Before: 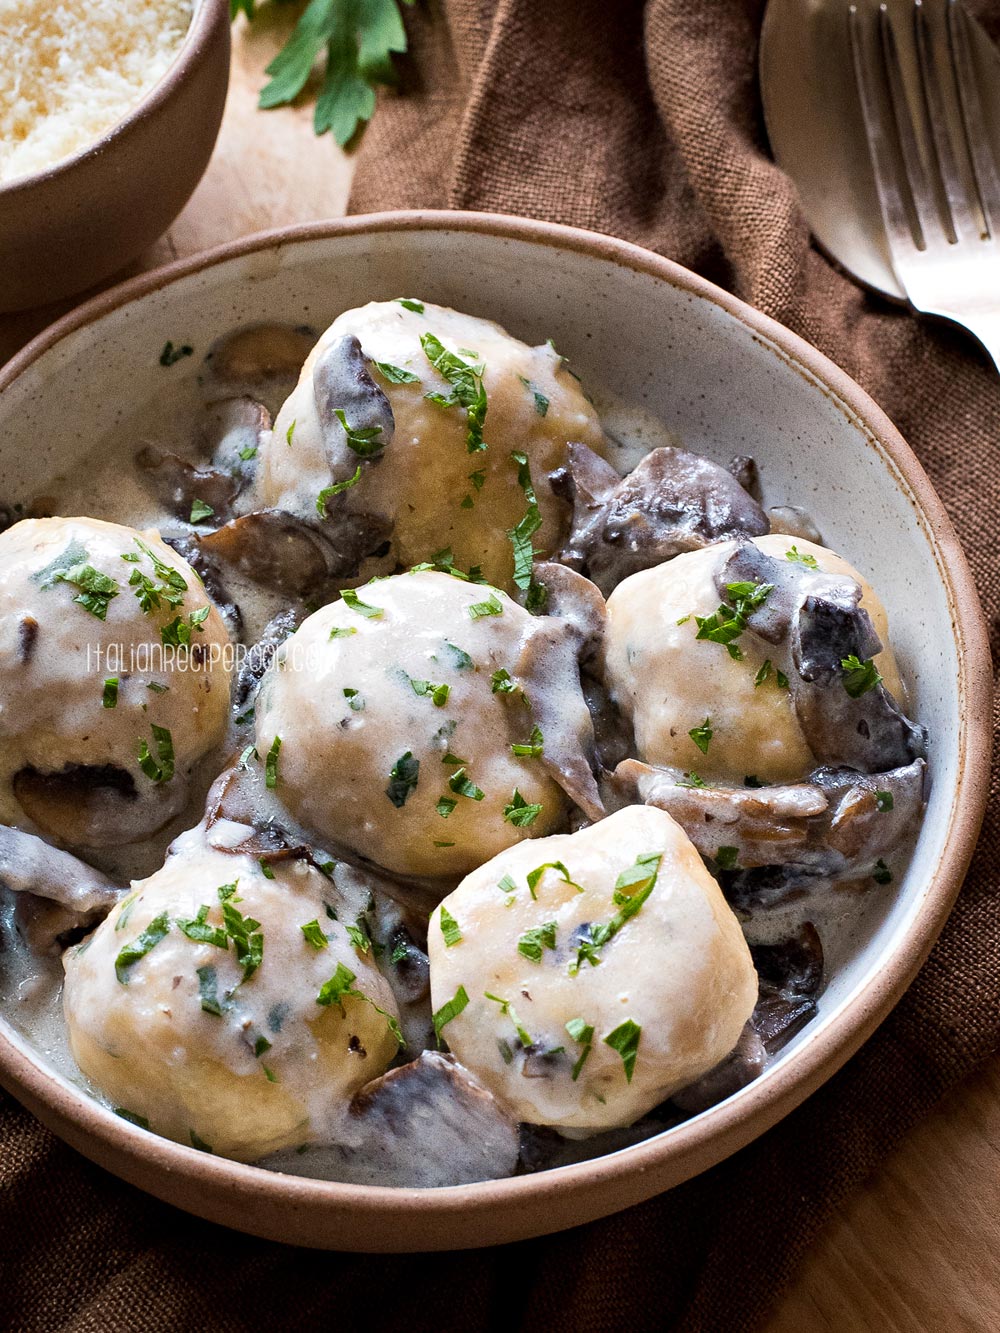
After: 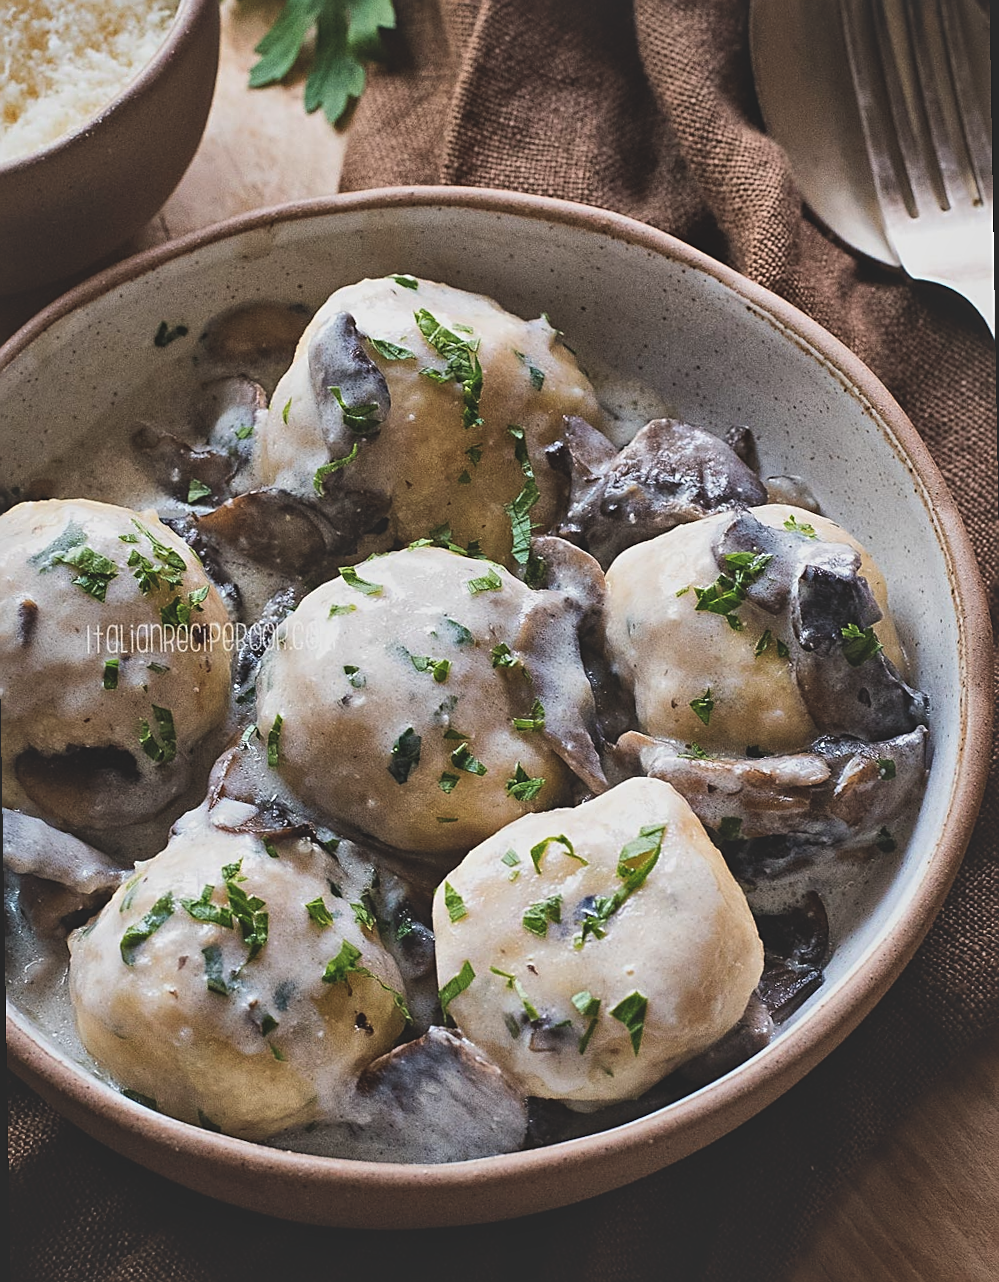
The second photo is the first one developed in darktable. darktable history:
sharpen: on, module defaults
local contrast: mode bilateral grid, contrast 20, coarseness 50, detail 150%, midtone range 0.2
rotate and perspective: rotation -1°, crop left 0.011, crop right 0.989, crop top 0.025, crop bottom 0.975
exposure: black level correction -0.036, exposure -0.497 EV, compensate highlight preservation false
